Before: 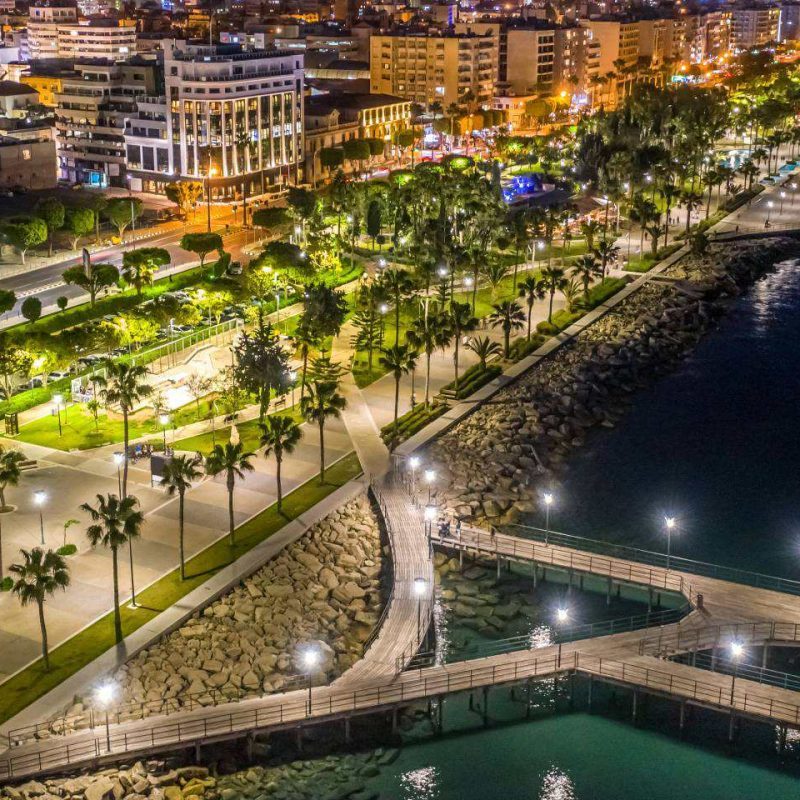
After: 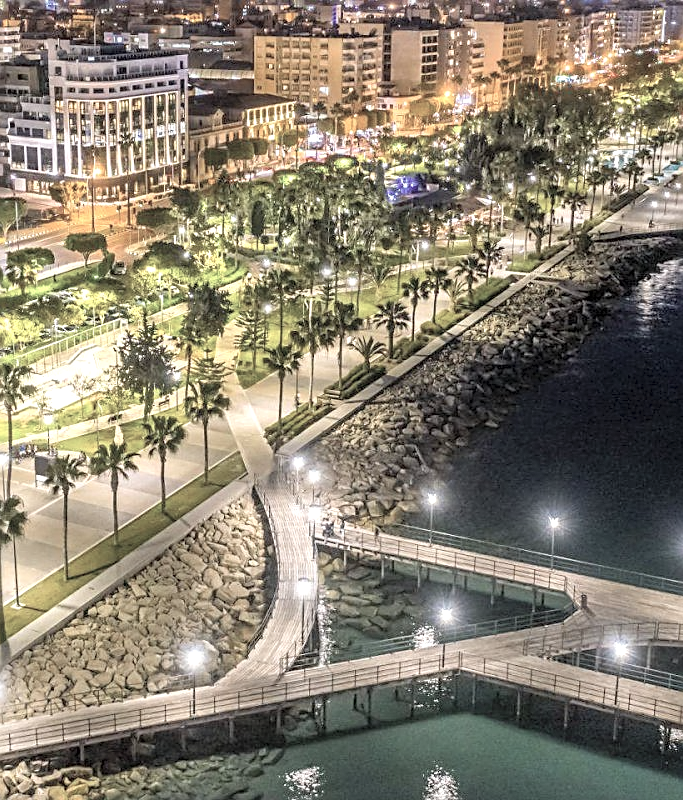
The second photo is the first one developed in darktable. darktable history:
exposure: black level correction 0.001, exposure 0.5 EV, compensate exposure bias true, compensate highlight preservation false
crop and rotate: left 14.584%
sharpen: on, module defaults
contrast brightness saturation: brightness 0.18, saturation -0.5
